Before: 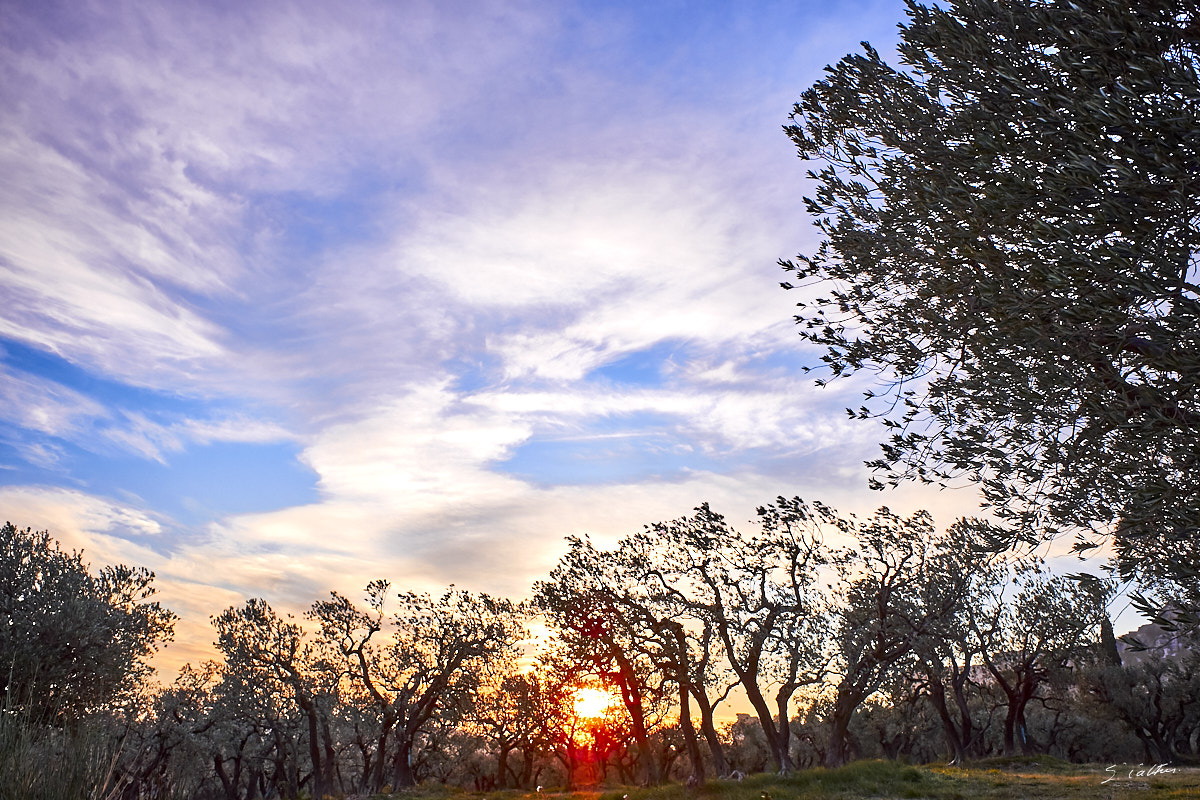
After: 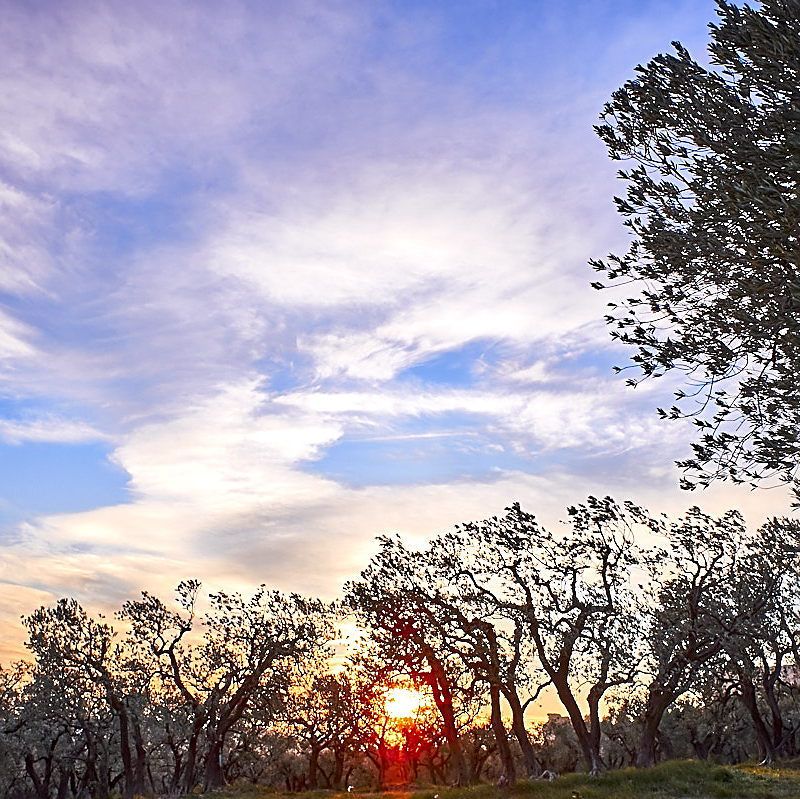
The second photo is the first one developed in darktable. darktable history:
crop and rotate: left 15.754%, right 17.579%
sharpen: on, module defaults
